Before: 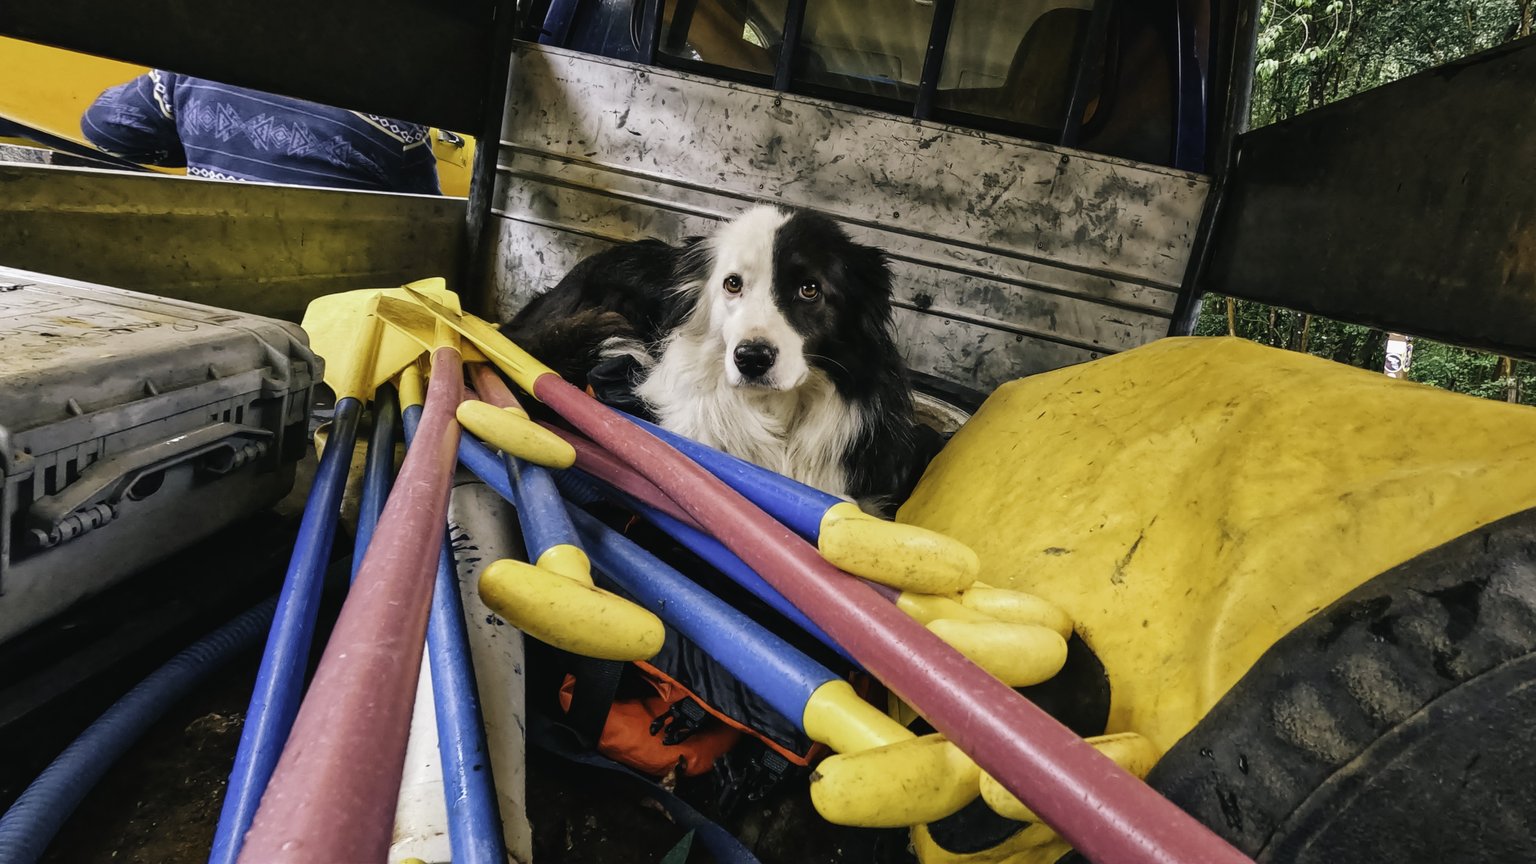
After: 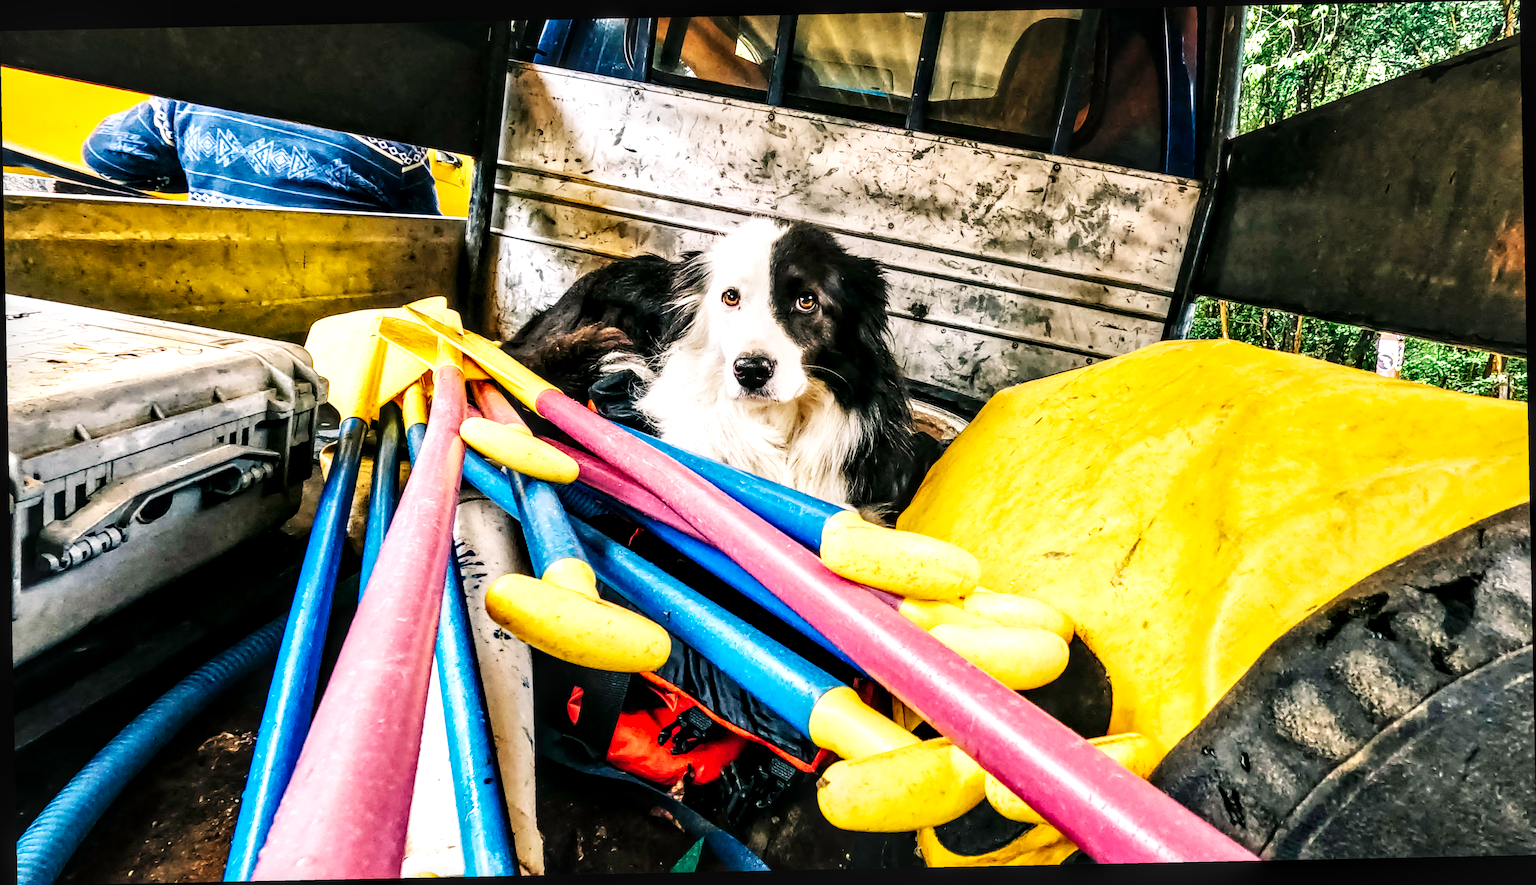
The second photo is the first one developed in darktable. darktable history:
base curve: curves: ch0 [(0, 0.003) (0.001, 0.002) (0.006, 0.004) (0.02, 0.022) (0.048, 0.086) (0.094, 0.234) (0.162, 0.431) (0.258, 0.629) (0.385, 0.8) (0.548, 0.918) (0.751, 0.988) (1, 1)], preserve colors none
local contrast: highlights 60%, shadows 60%, detail 160%
exposure: exposure -0.072 EV, compensate highlight preservation false
rotate and perspective: rotation -1.17°, automatic cropping off
